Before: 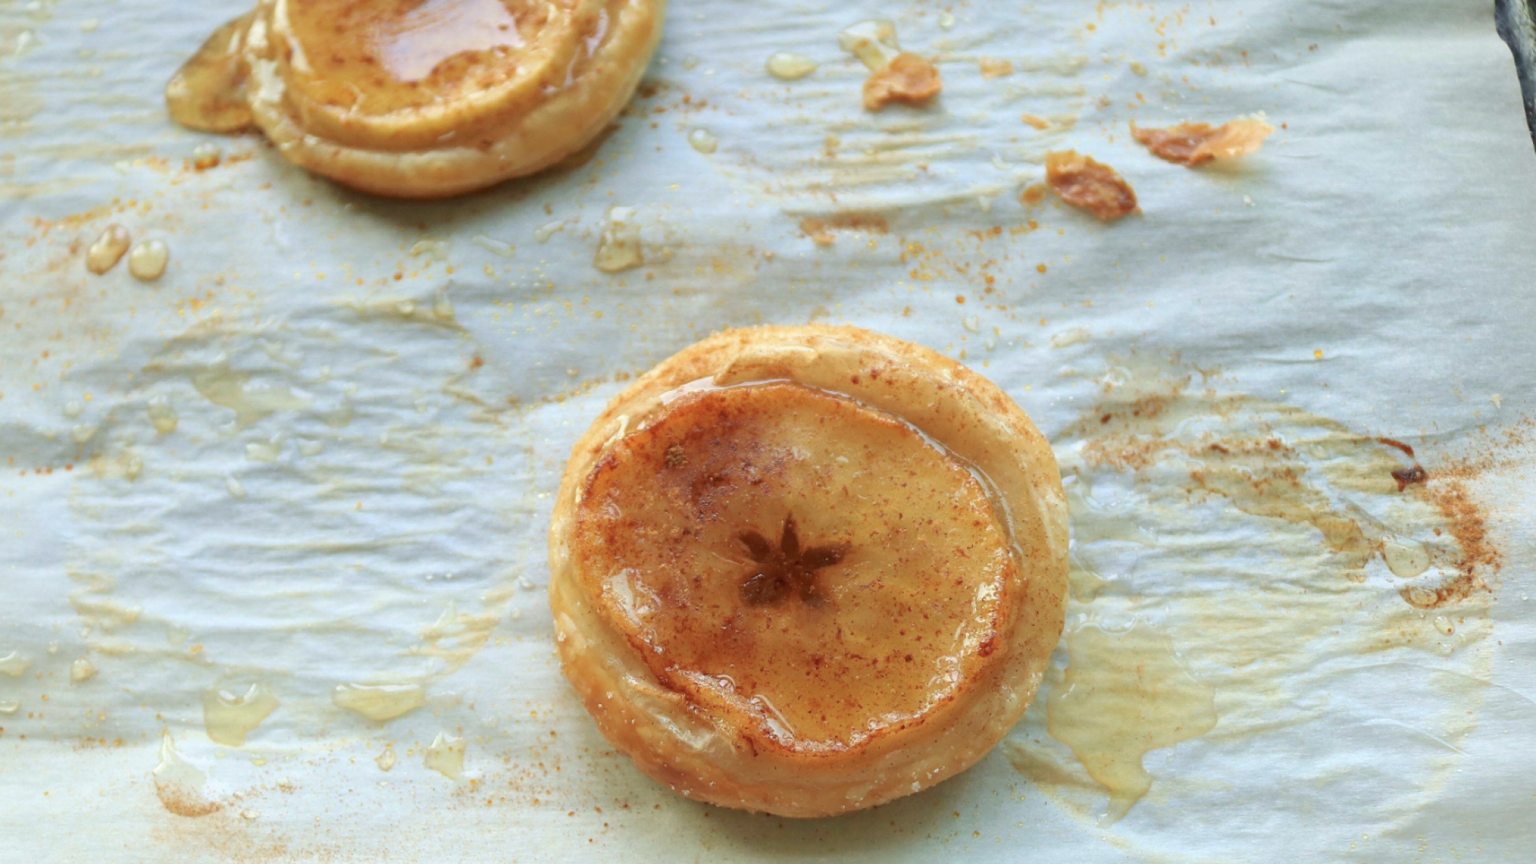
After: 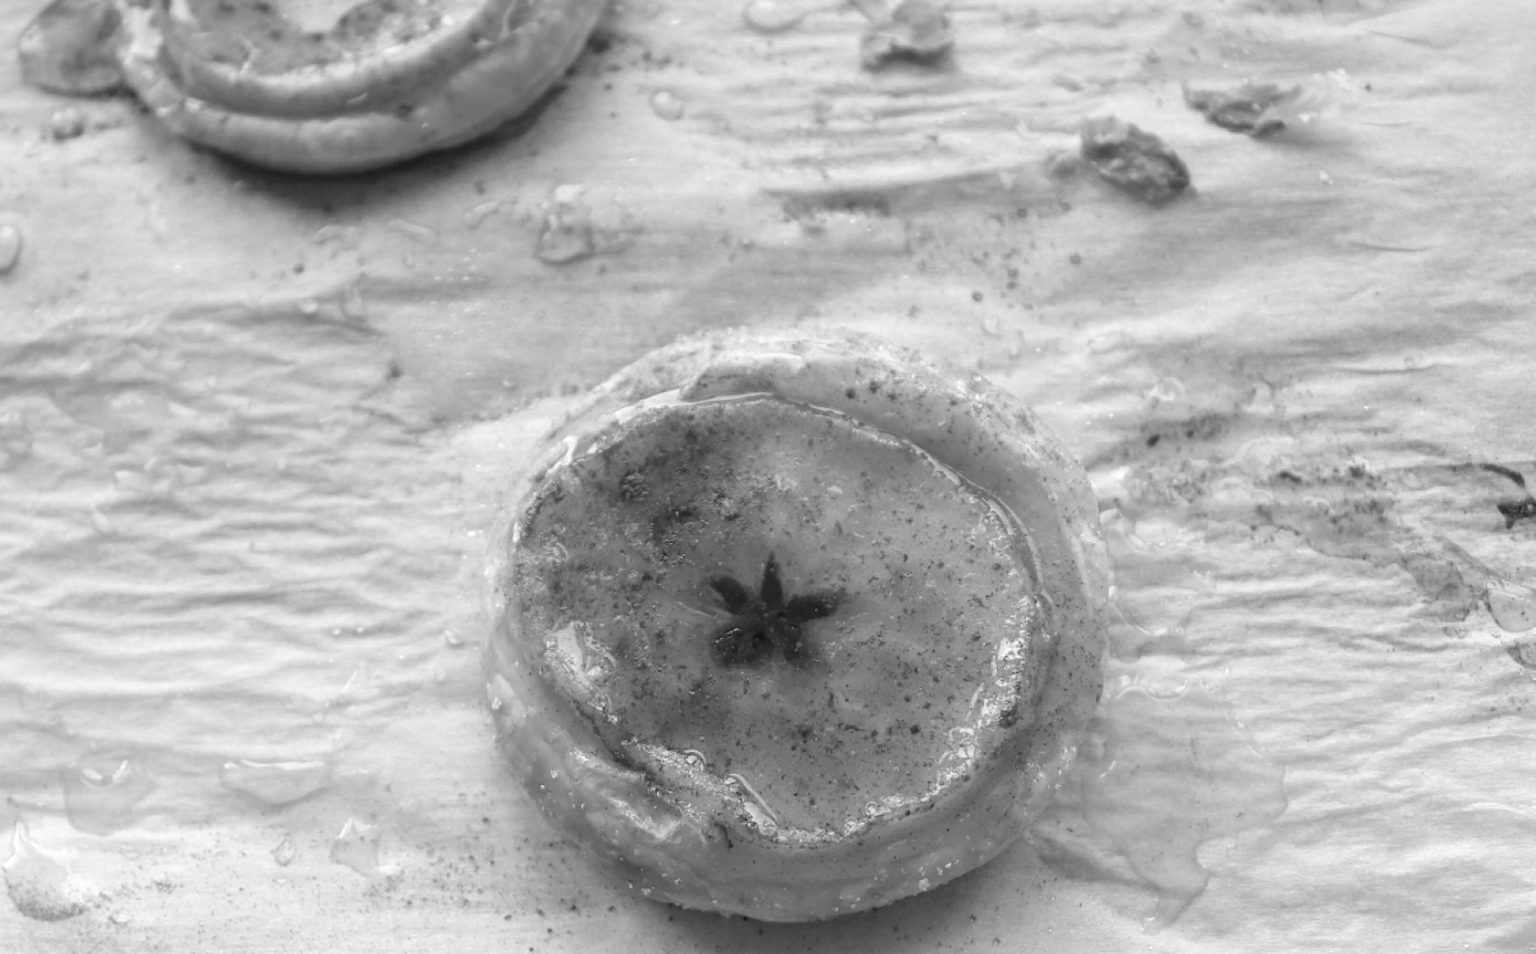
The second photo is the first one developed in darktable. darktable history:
monochrome: on, module defaults
crop: left 9.807%, top 6.259%, right 7.334%, bottom 2.177%
local contrast: on, module defaults
